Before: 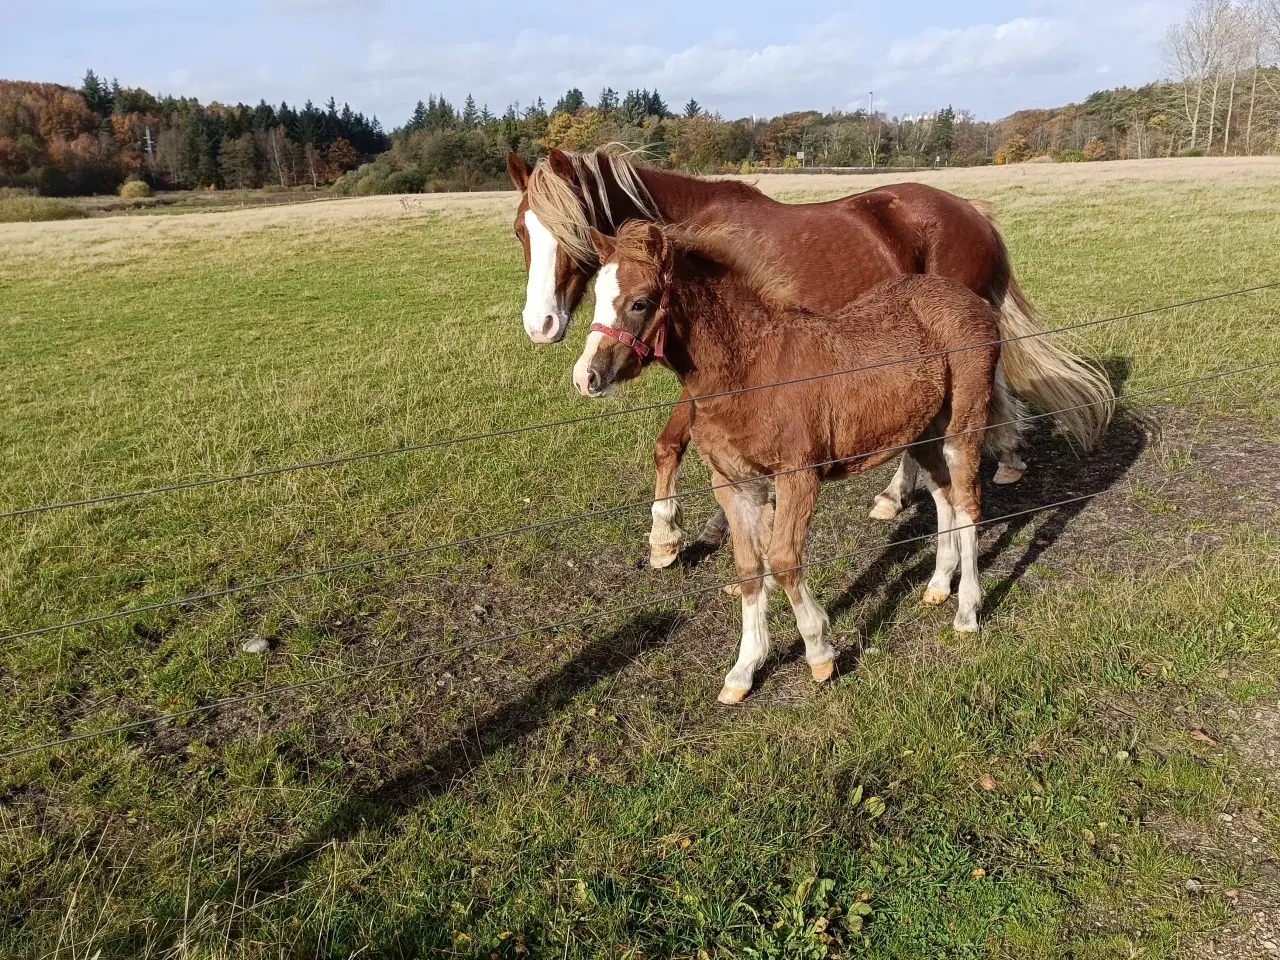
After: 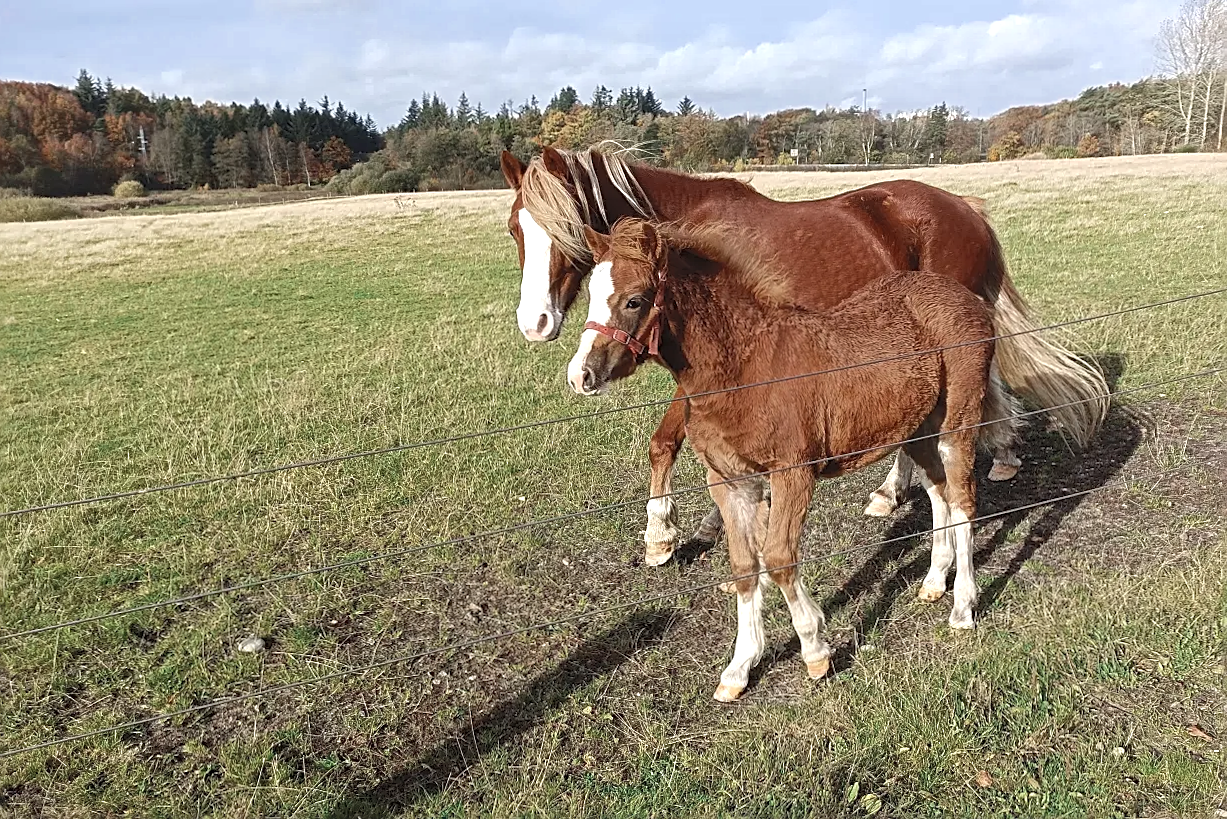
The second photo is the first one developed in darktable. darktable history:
exposure: black level correction 0, exposure 0.499 EV, compensate highlight preservation false
sharpen: on, module defaults
crop and rotate: angle 0.207°, left 0.222%, right 3.418%, bottom 14.27%
tone curve: curves: ch0 [(0, 0) (0.003, 0.023) (0.011, 0.033) (0.025, 0.057) (0.044, 0.099) (0.069, 0.132) (0.1, 0.155) (0.136, 0.179) (0.177, 0.213) (0.224, 0.255) (0.277, 0.299) (0.335, 0.347) (0.399, 0.407) (0.468, 0.473) (0.543, 0.546) (0.623, 0.619) (0.709, 0.698) (0.801, 0.775) (0.898, 0.871) (1, 1)], color space Lab, independent channels, preserve colors none
color zones: curves: ch0 [(0, 0.5) (0.125, 0.4) (0.25, 0.5) (0.375, 0.4) (0.5, 0.4) (0.625, 0.35) (0.75, 0.35) (0.875, 0.5)]; ch1 [(0, 0.35) (0.125, 0.45) (0.25, 0.35) (0.375, 0.35) (0.5, 0.35) (0.625, 0.35) (0.75, 0.45) (0.875, 0.35)]; ch2 [(0, 0.6) (0.125, 0.5) (0.25, 0.5) (0.375, 0.6) (0.5, 0.6) (0.625, 0.5) (0.75, 0.5) (0.875, 0.5)]
